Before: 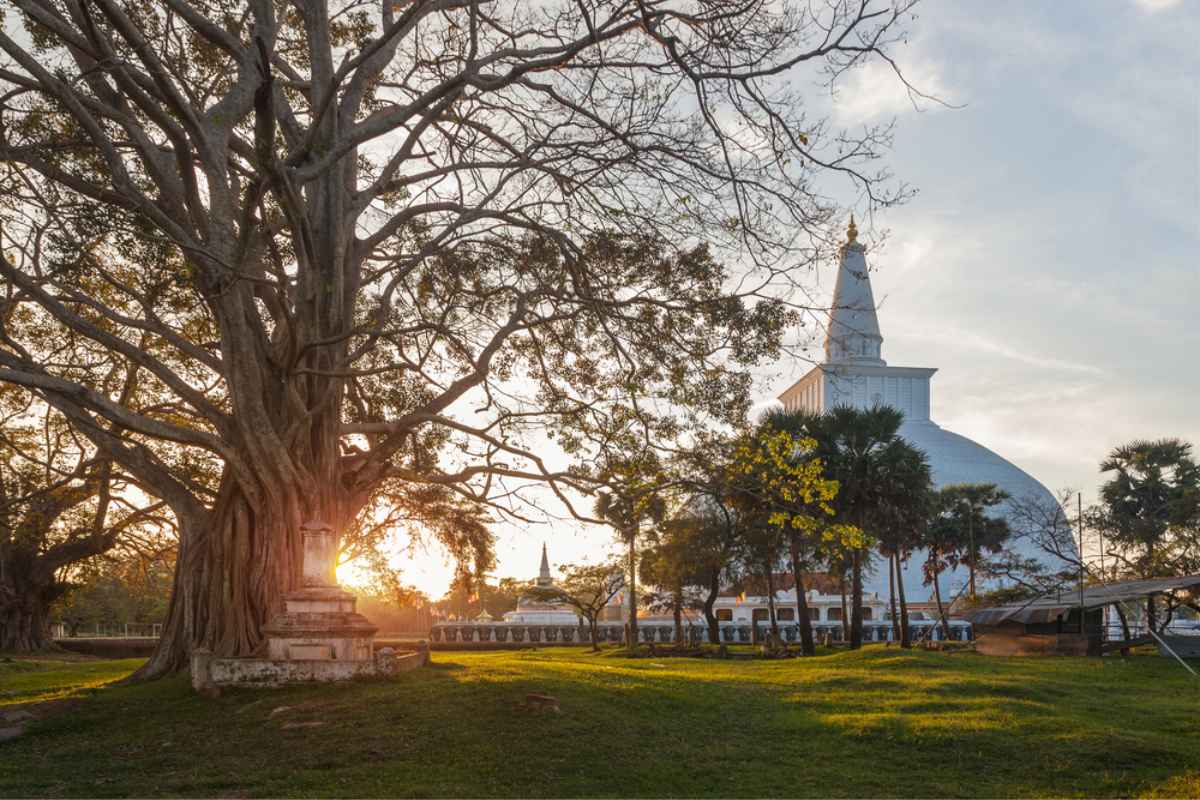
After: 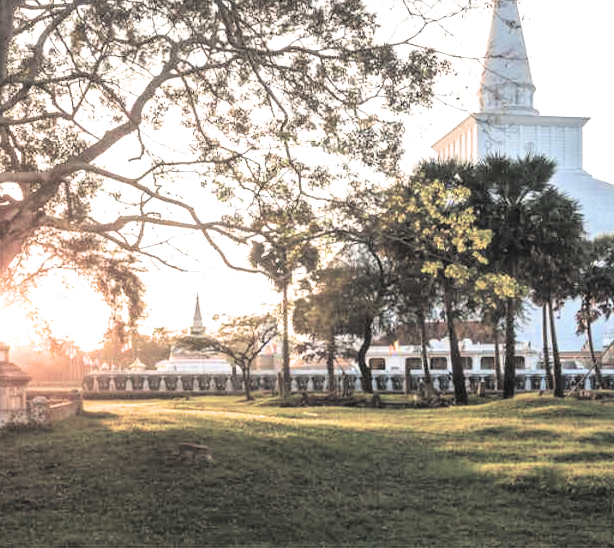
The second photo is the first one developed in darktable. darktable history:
crop and rotate: left 28.951%, top 31.465%, right 19.859%
exposure: black level correction -0.071, exposure 0.502 EV, compensate highlight preservation false
filmic rgb: black relative exposure -1.12 EV, white relative exposure 2.06 EV, hardness 1.52, contrast 2.234
